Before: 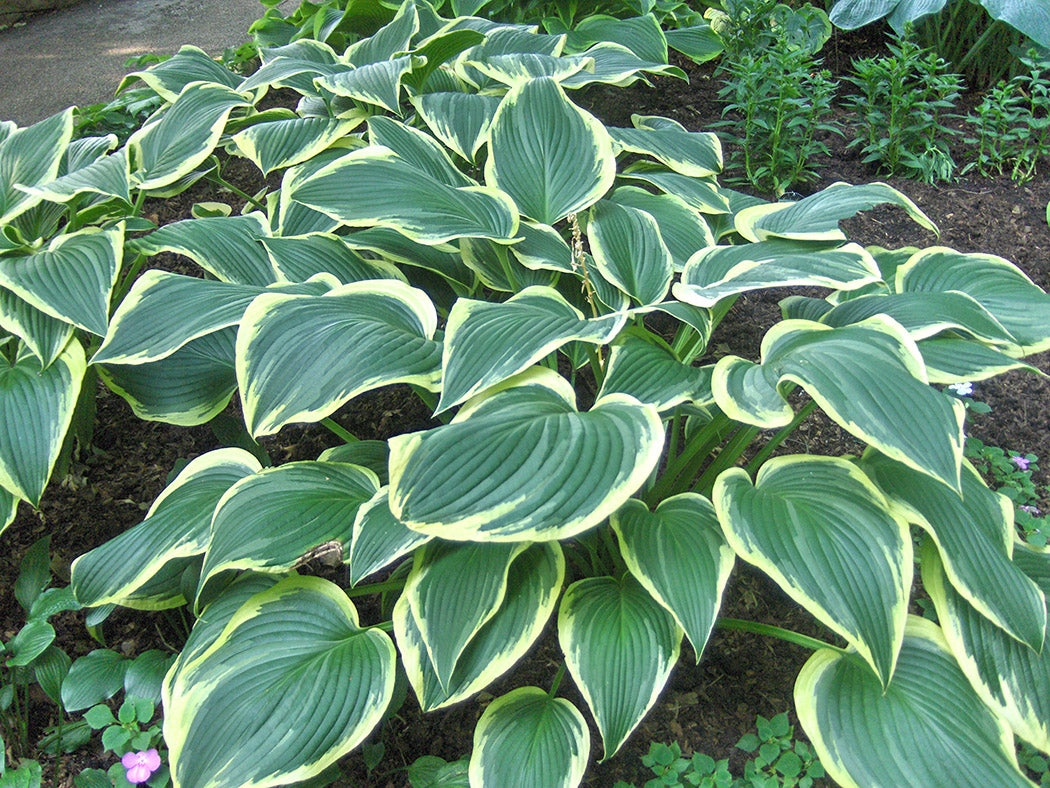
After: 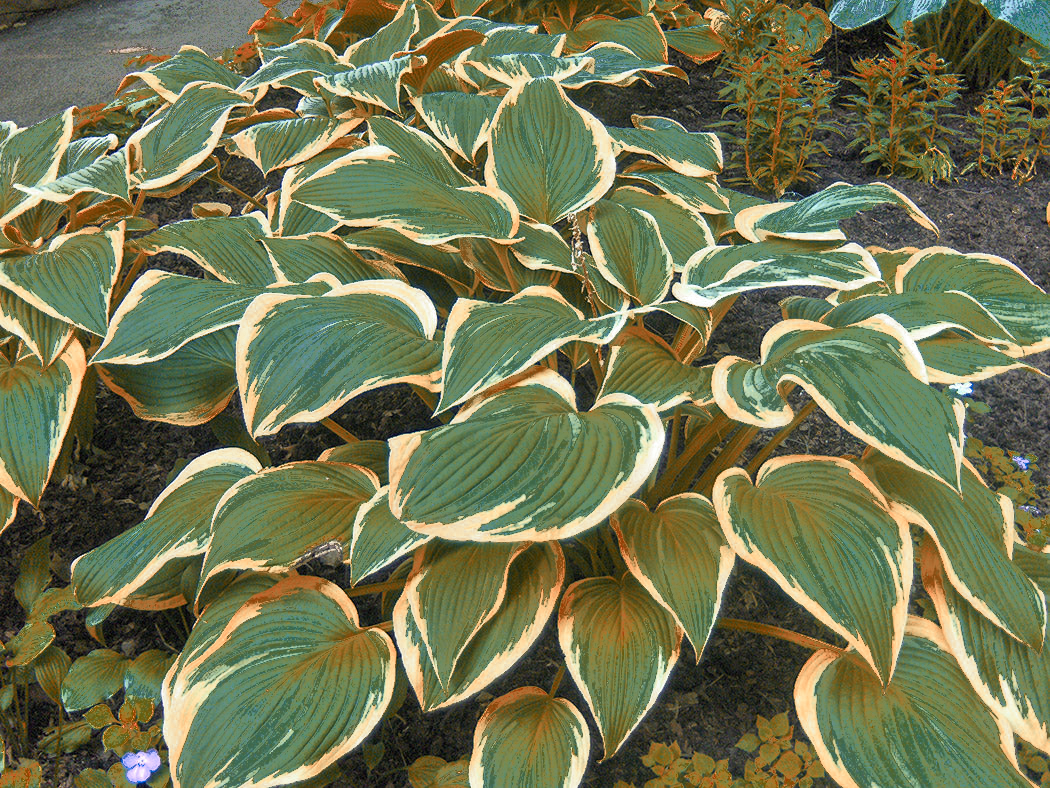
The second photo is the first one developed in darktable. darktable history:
color zones: curves: ch0 [(0.006, 0.385) (0.143, 0.563) (0.243, 0.321) (0.352, 0.464) (0.516, 0.456) (0.625, 0.5) (0.75, 0.5) (0.875, 0.5)]; ch1 [(0, 0.5) (0.134, 0.504) (0.246, 0.463) (0.421, 0.515) (0.5, 0.56) (0.625, 0.5) (0.75, 0.5) (0.875, 0.5)]; ch2 [(0, 0.5) (0.131, 0.426) (0.307, 0.289) (0.38, 0.188) (0.513, 0.216) (0.625, 0.548) (0.75, 0.468) (0.838, 0.396) (0.971, 0.311)]
fill light: exposure -0.73 EV, center 0.69, width 2.2
